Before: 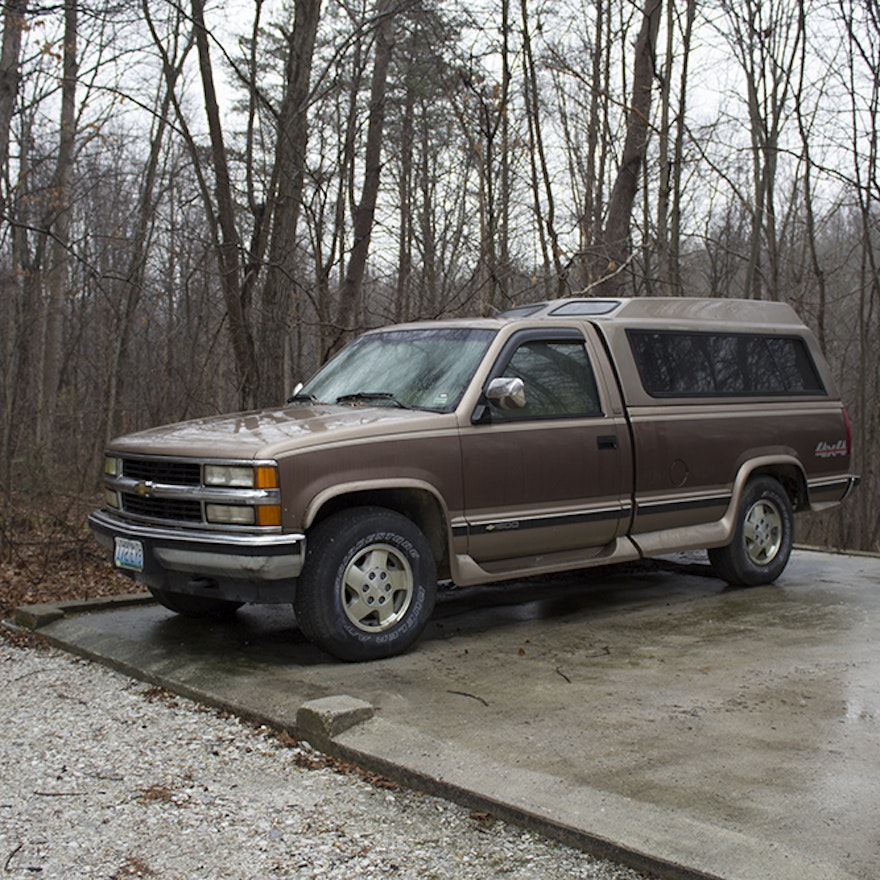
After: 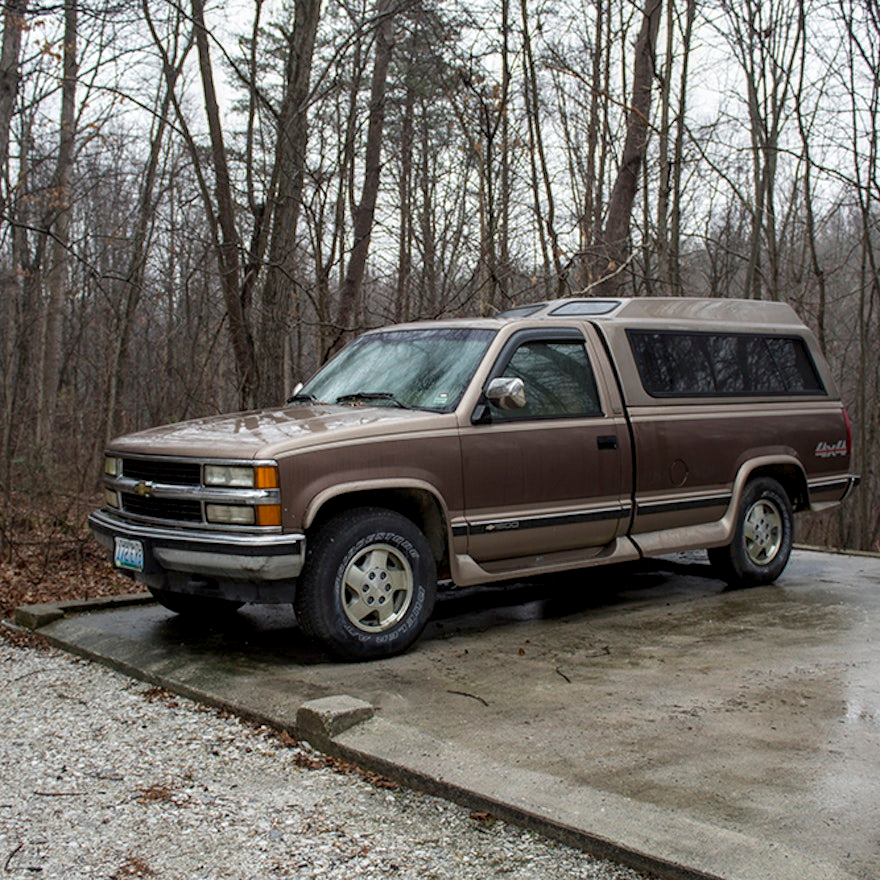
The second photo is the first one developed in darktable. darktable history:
local contrast: highlights 23%, detail 130%
